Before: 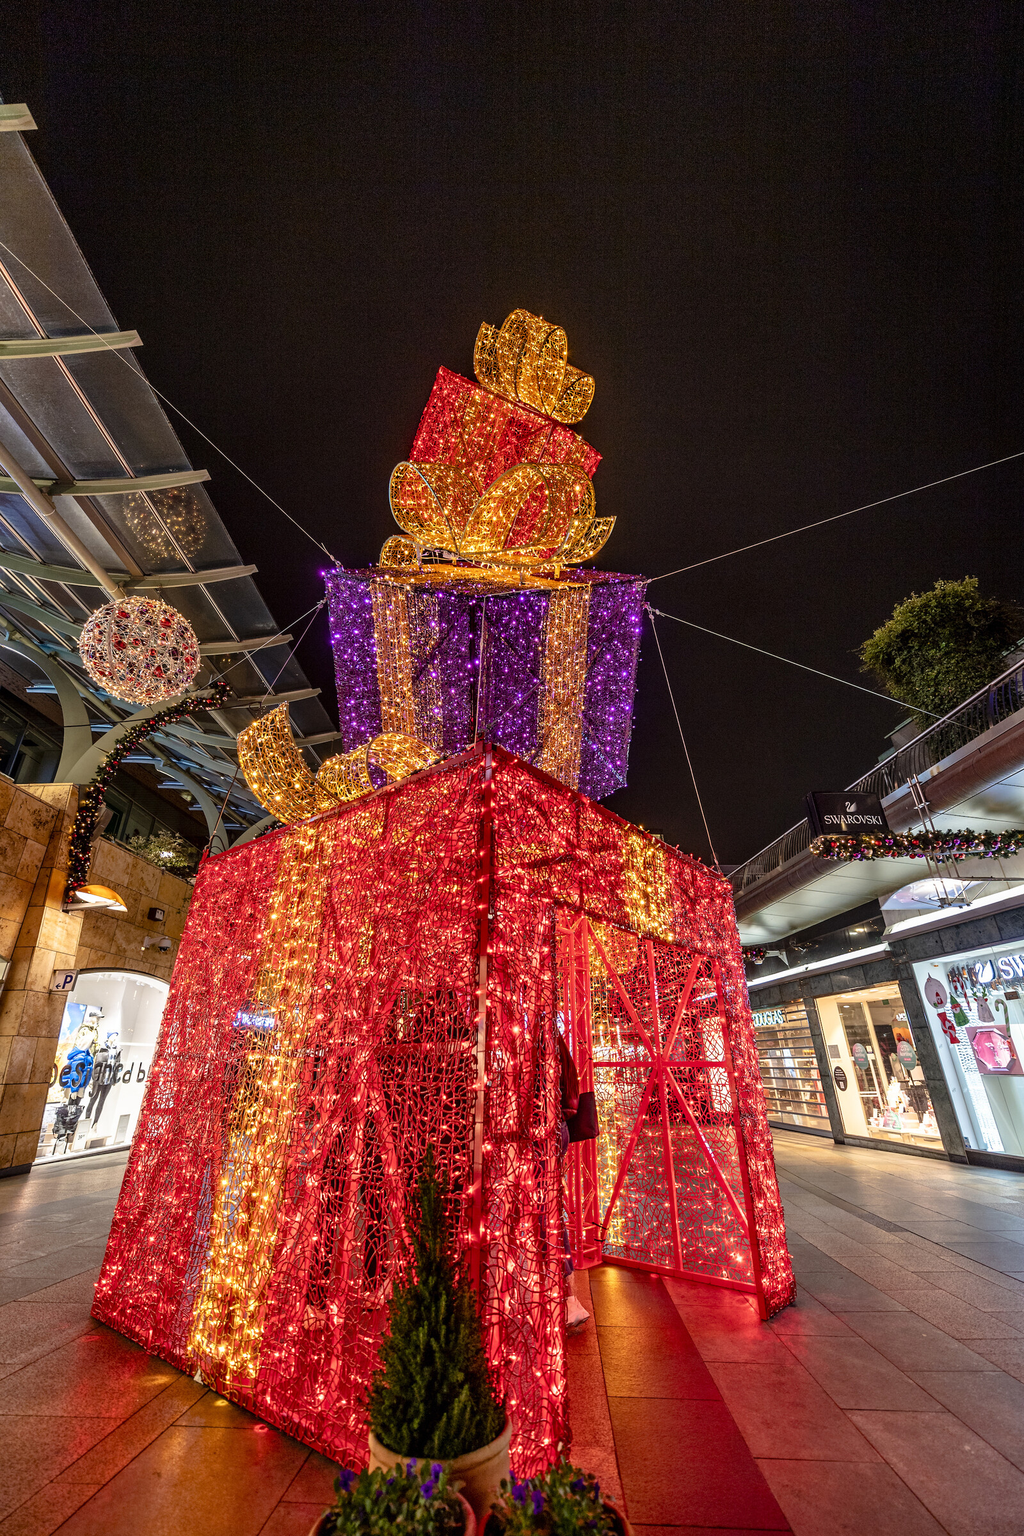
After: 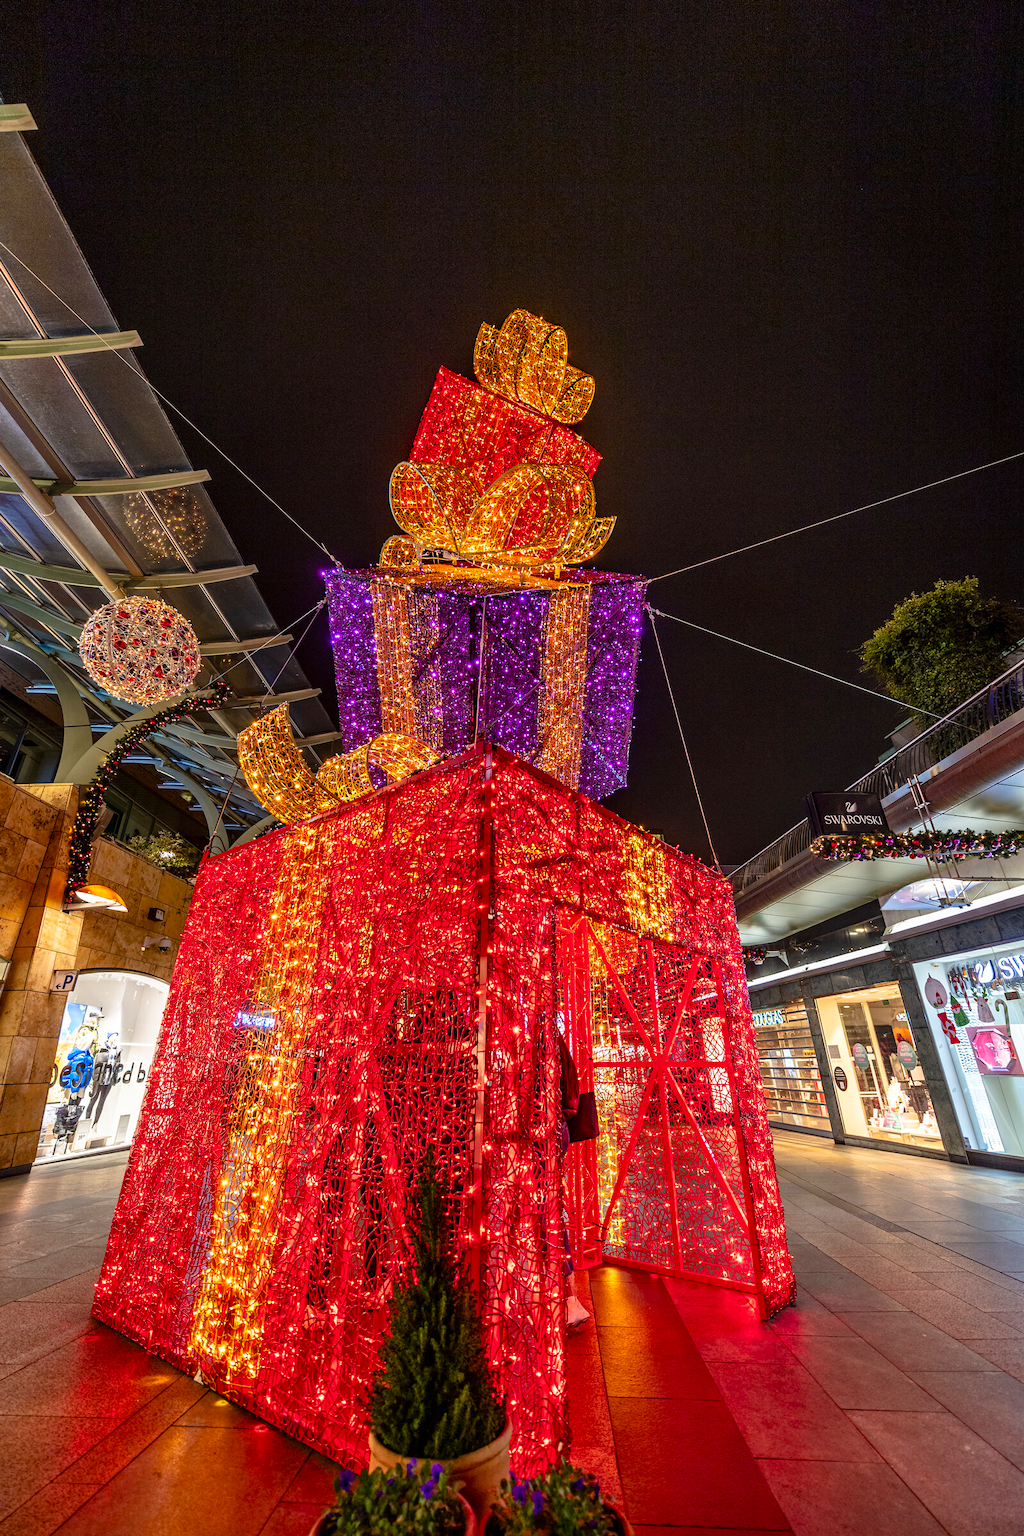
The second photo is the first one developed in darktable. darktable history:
color correction: highlights b* 0.021, saturation 1.3
